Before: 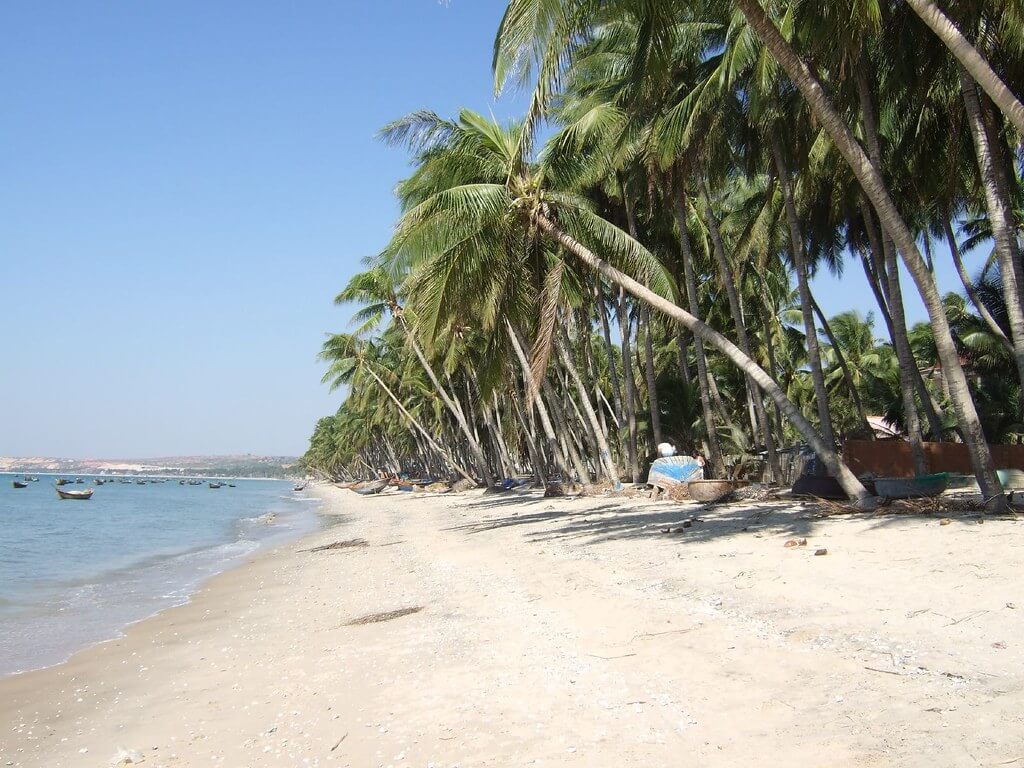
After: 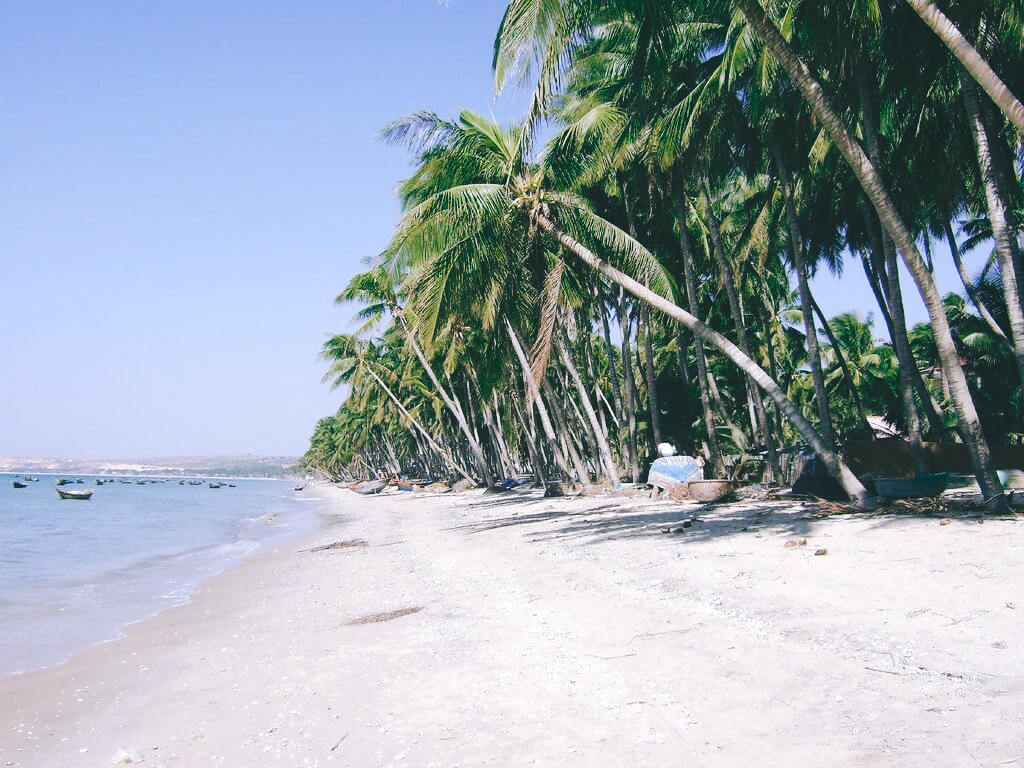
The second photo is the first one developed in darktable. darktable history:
tone curve: curves: ch0 [(0, 0) (0.003, 0.108) (0.011, 0.112) (0.025, 0.117) (0.044, 0.126) (0.069, 0.133) (0.1, 0.146) (0.136, 0.158) (0.177, 0.178) (0.224, 0.212) (0.277, 0.256) (0.335, 0.331) (0.399, 0.423) (0.468, 0.538) (0.543, 0.641) (0.623, 0.721) (0.709, 0.792) (0.801, 0.845) (0.898, 0.917) (1, 1)], preserve colors none
color look up table: target L [93.55, 92.63, 89.64, 83.6, 66.92, 62.38, 60.12, 50.05, 46.25, 33.42, 15.79, 6.427, 200.7, 102.53, 87.45, 87.32, 64.74, 57.58, 55.92, 47.77, 44.66, 52.06, 26.7, 11.62, 89.26, 76.25, 69.61, 71.39, 62.65, 62.23, 66.89, 57.09, 47.11, 46.39, 44.77, 37.65, 38.4, 38.22, 32.43, 27.88, 6.797, 12.2, 85.98, 65.04, 53.16, 49.12, 43.89, 29.83, 18.55], target a [-20.32, -22.05, -33.95, -8.434, -50.51, -57.25, -22.72, -25.27, -4.428, -29.34, -48.46, -19.99, 0, 0, 10.21, 5.272, 37.55, 58.68, 28.02, 63.11, 52.34, 32.35, 41.53, -3.647, 13.14, 21.46, 8.369, 42.64, 68.87, 35.8, 68.84, 0.27, 8.723, 22.79, 28.86, 48.04, 26.45, 54.34, -3.492, 41.72, -8.627, 5.012, -22.82, -25.96, -11.54, -23.85, -11.65, 0.169, -29.5], target b [79.4, 15.94, -9.21, -8.328, 24.69, 51.57, 26.07, 40.55, 20.26, 26.45, 13.37, -0.909, -0.001, -0.002, -2.077, 42.36, 4.032, 28.15, 24.26, 32.86, 0.66, 50.2, 7.615, 5.371, -18.85, -37.18, -25.73, -44.68, -38.96, -38.28, -52.12, -7.926, -63.45, -5.82, -63.57, -3.668, -87.69, -67.23, -5.649, -25.84, -28.14, -37.92, -19.77, -28.52, -51.45, -4.501, -20.82, -28.26, -11.27], num patches 49
